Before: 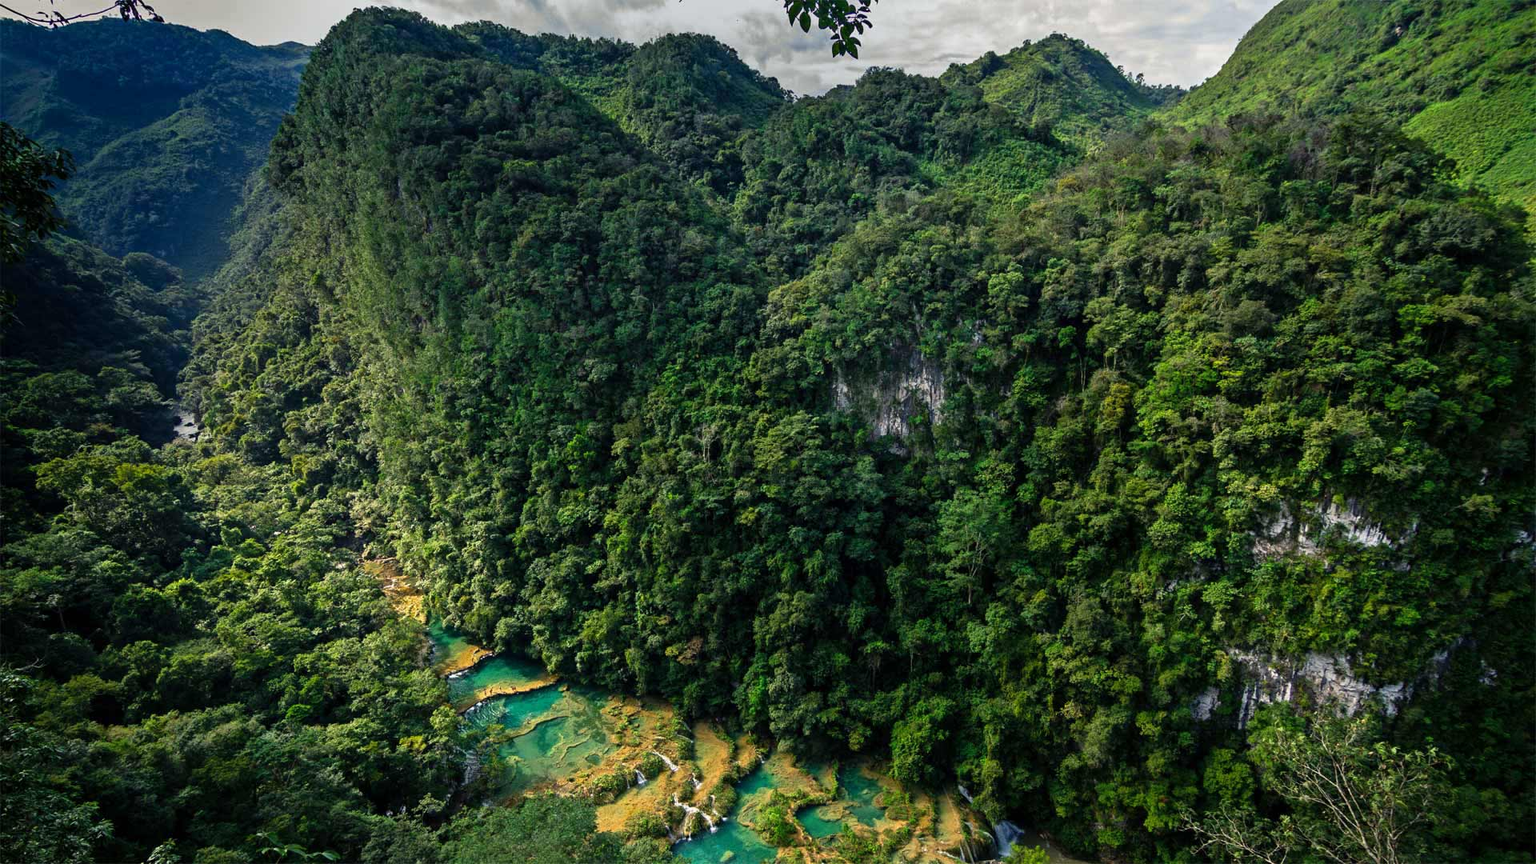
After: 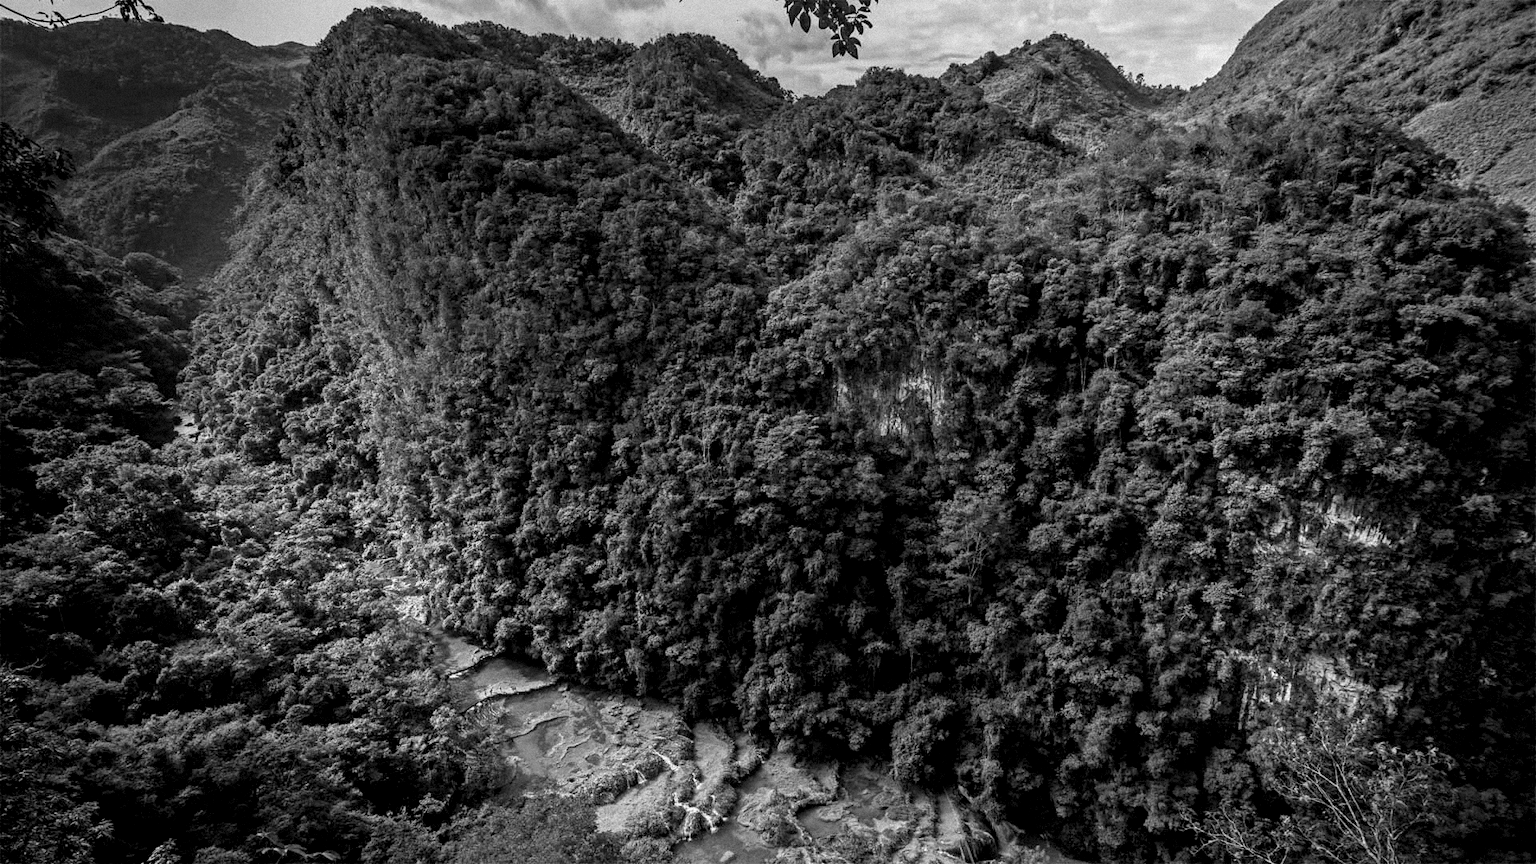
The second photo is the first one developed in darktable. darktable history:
exposure: black level correction 0.004, exposure 0.014 EV, compensate highlight preservation false
grain: mid-tones bias 0%
local contrast: on, module defaults
monochrome: a 16.06, b 15.48, size 1
